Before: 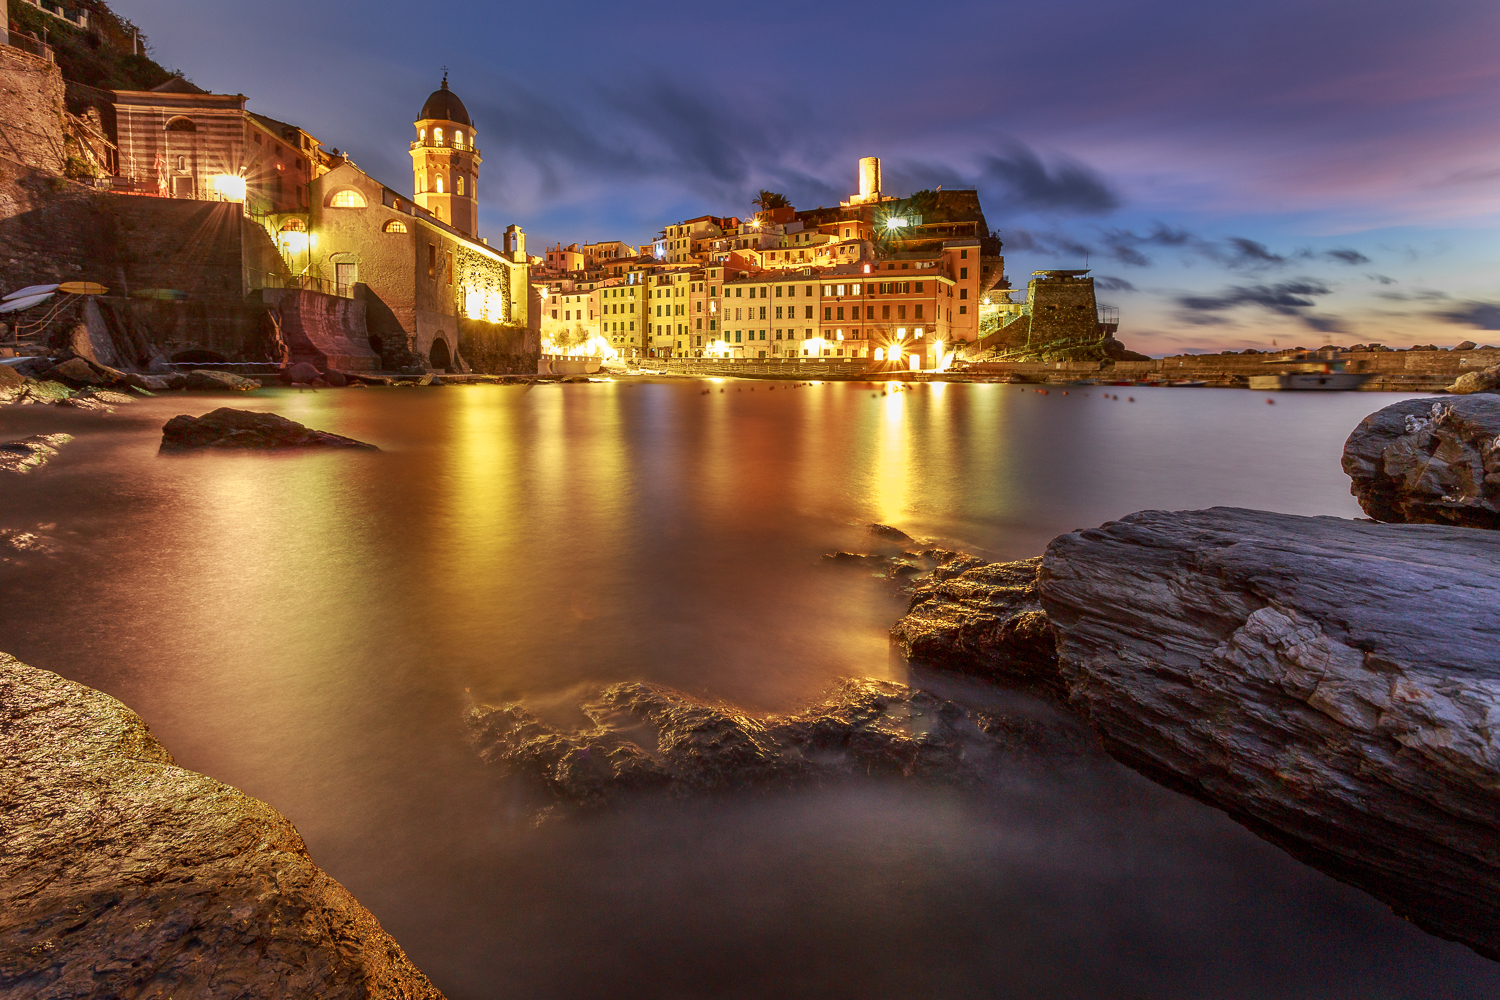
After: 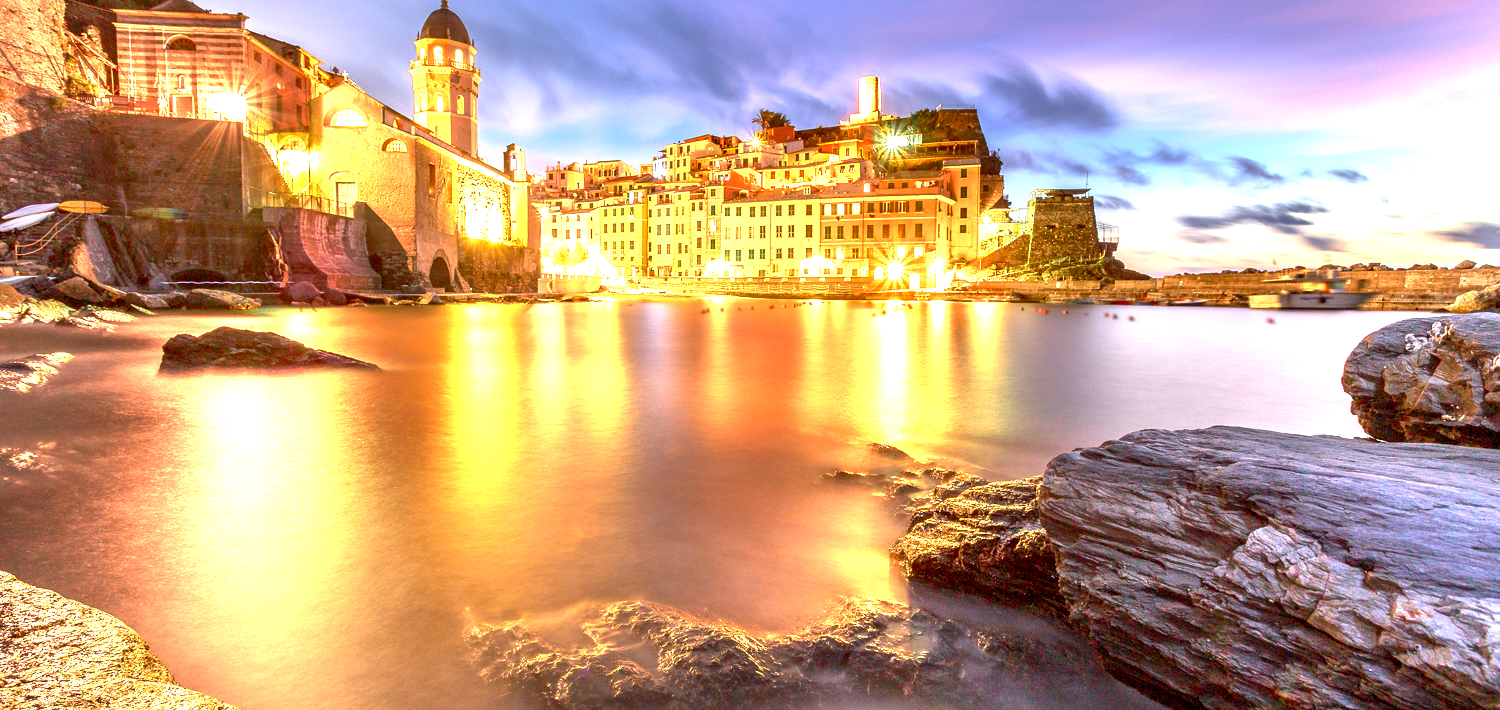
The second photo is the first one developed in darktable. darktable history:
exposure: black level correction 0.001, exposure 1.994 EV, compensate highlight preservation false
crop and rotate: top 8.179%, bottom 20.761%
